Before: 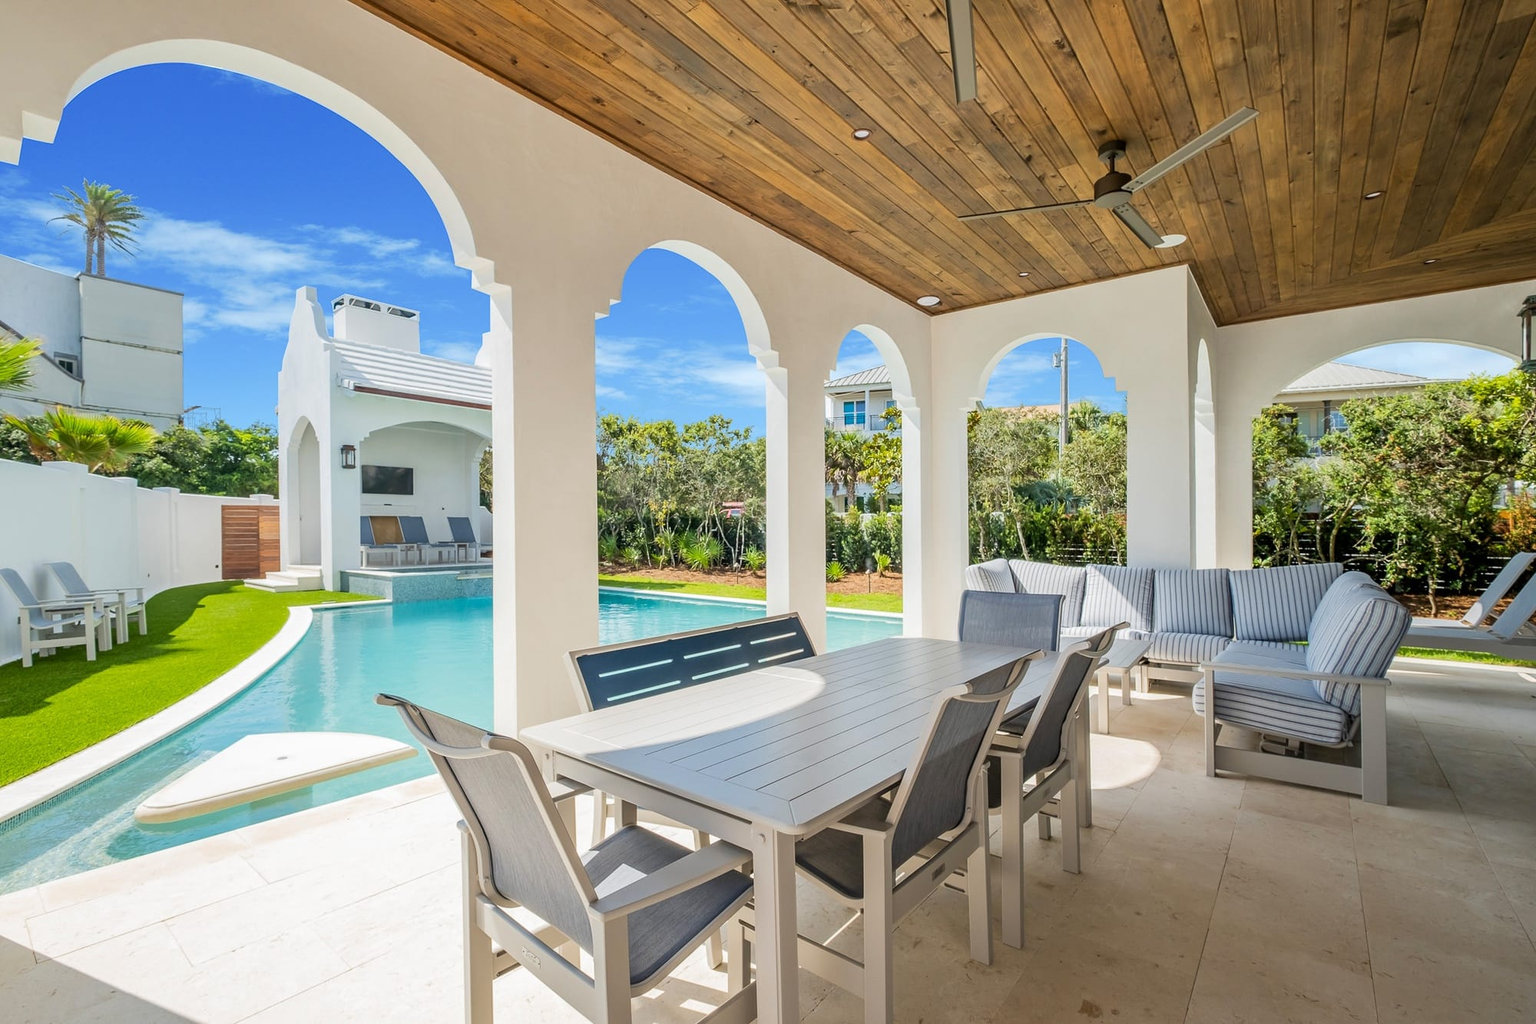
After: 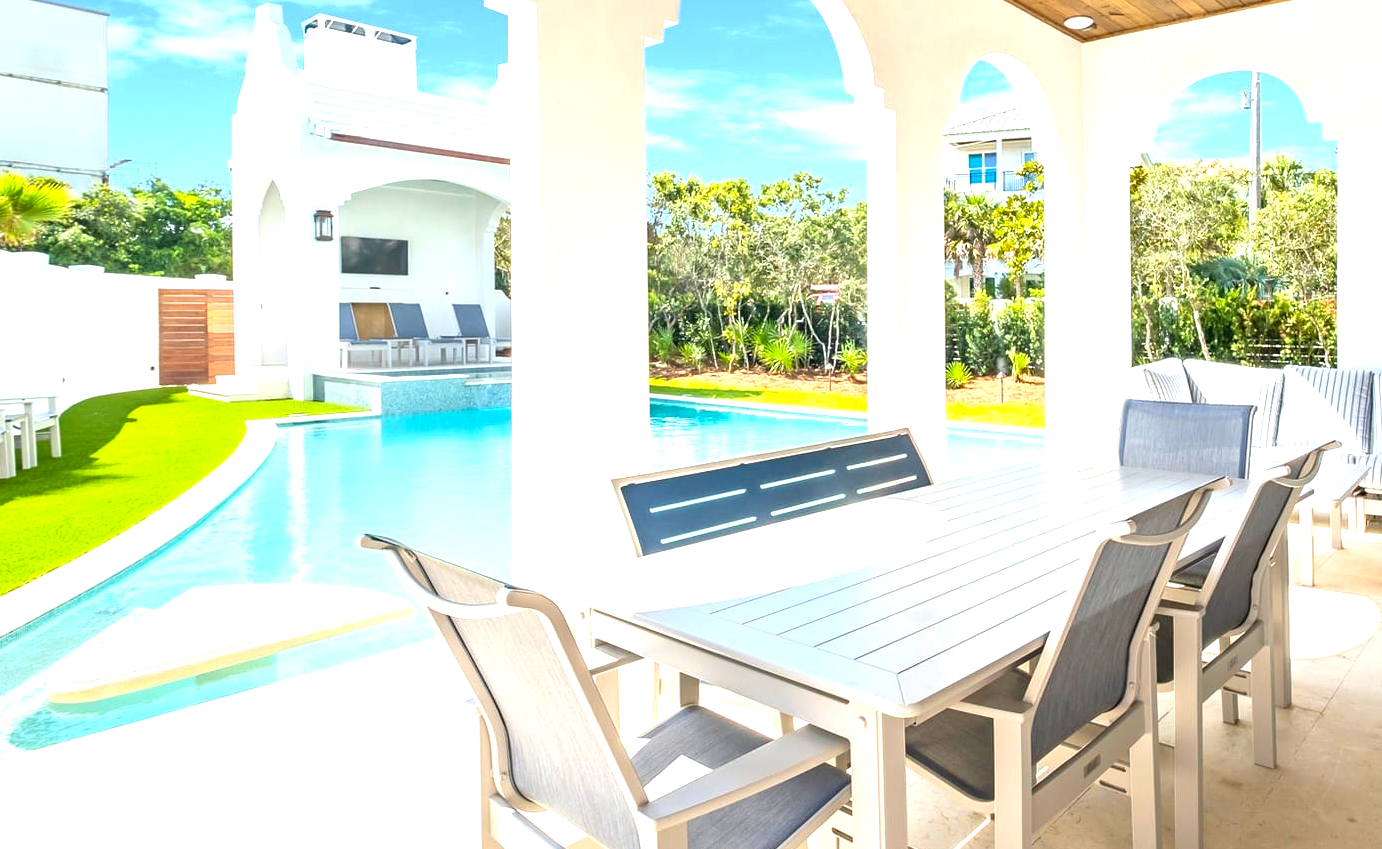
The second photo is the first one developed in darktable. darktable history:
color balance rgb: linear chroma grading › global chroma -15.964%, perceptual saturation grading › global saturation 30.943%, perceptual brilliance grading › global brilliance 12.07%, contrast -10.626%
crop: left 6.511%, top 27.755%, right 24.364%, bottom 8.543%
exposure: black level correction 0, exposure 1.001 EV, compensate highlight preservation false
